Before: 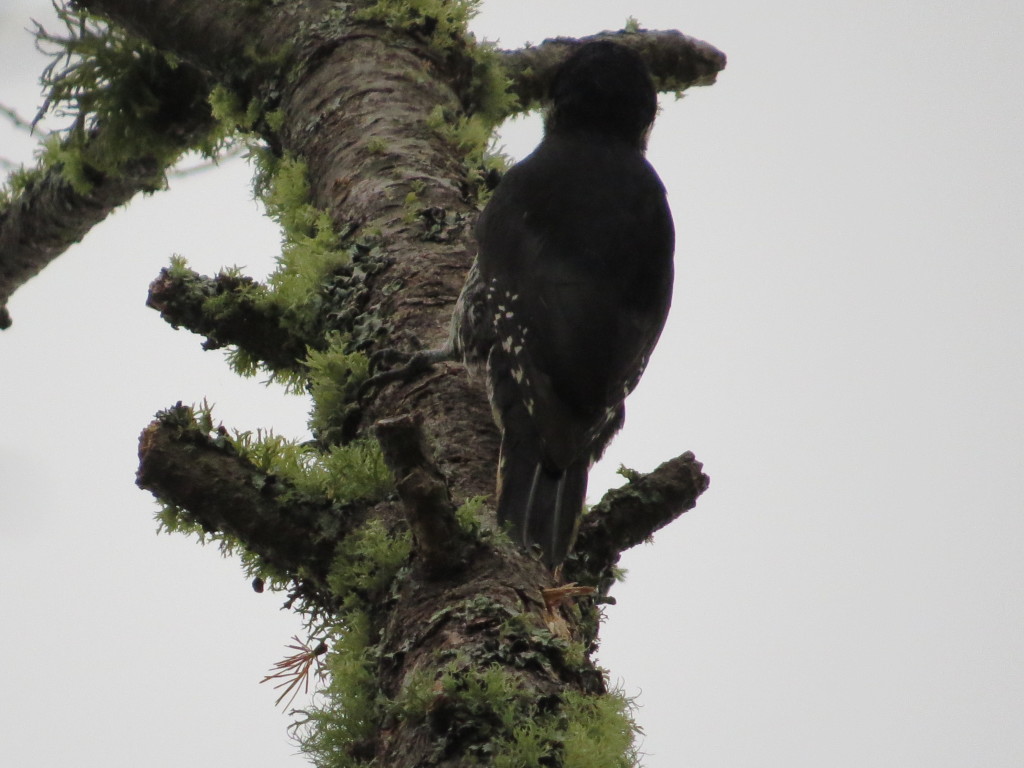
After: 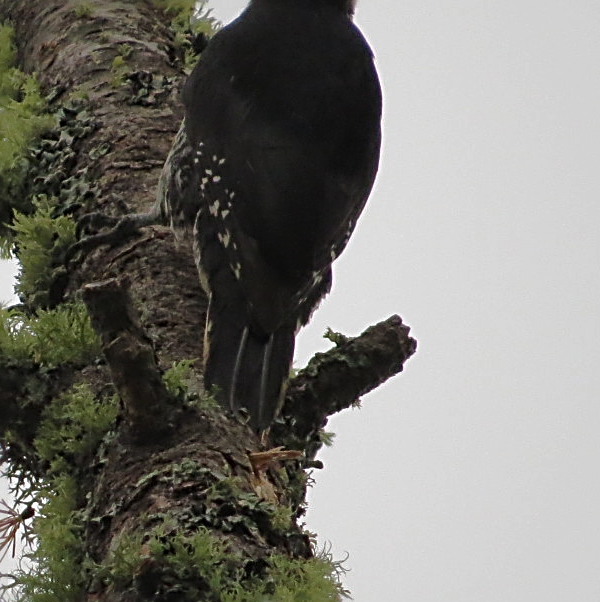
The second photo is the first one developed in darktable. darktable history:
crop and rotate: left 28.696%, top 17.786%, right 12.688%, bottom 3.734%
local contrast: mode bilateral grid, contrast 99, coarseness 99, detail 90%, midtone range 0.2
sharpen: radius 2.813, amount 0.712
tone equalizer: -8 EV -0.001 EV, -7 EV 0.001 EV, -6 EV -0.003 EV, -5 EV -0.015 EV, -4 EV -0.059 EV, -3 EV -0.204 EV, -2 EV -0.263 EV, -1 EV 0.088 EV, +0 EV 0.31 EV, edges refinement/feathering 500, mask exposure compensation -1.57 EV, preserve details no
